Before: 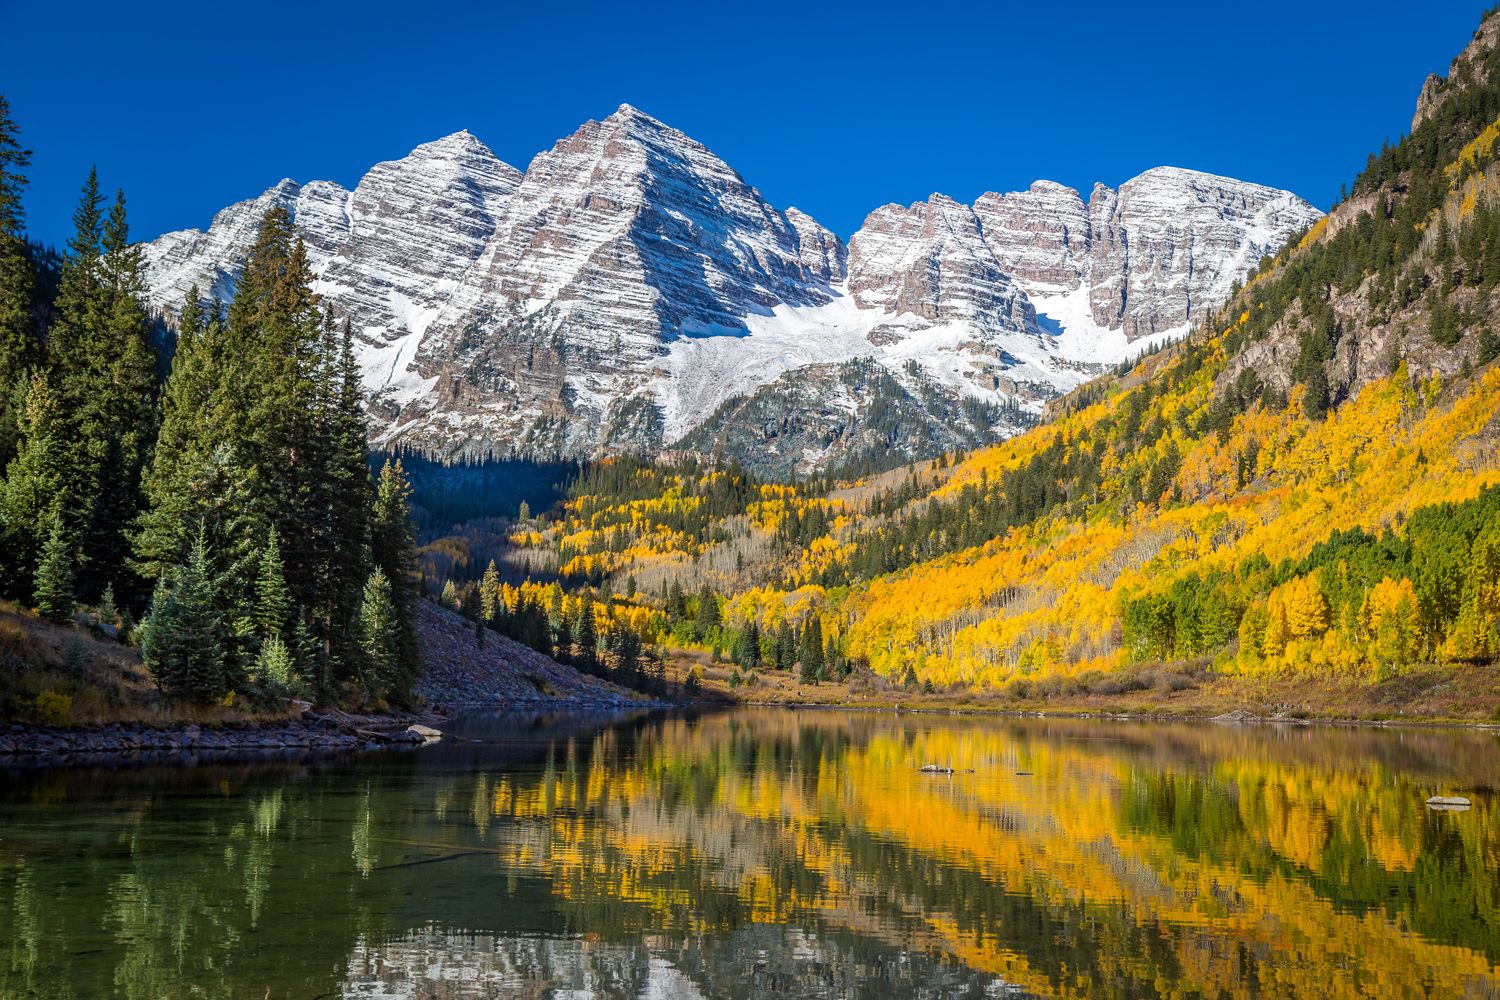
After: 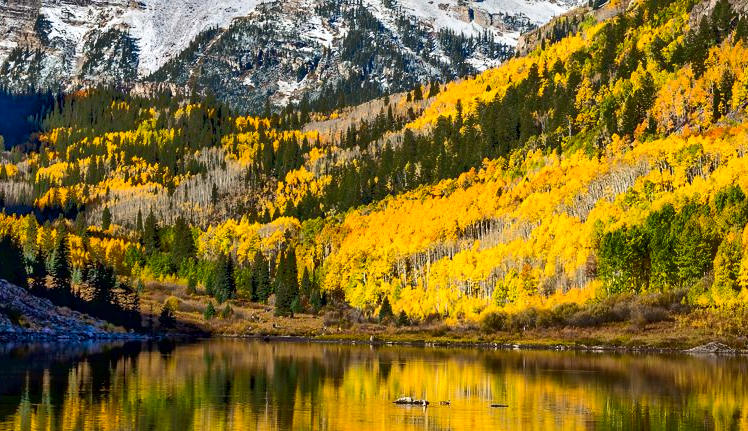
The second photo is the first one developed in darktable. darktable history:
contrast brightness saturation: contrast 0.19, brightness -0.107, saturation 0.211
crop: left 35.02%, top 36.857%, right 15.11%, bottom 20.04%
local contrast: mode bilateral grid, contrast 30, coarseness 26, midtone range 0.2
tone equalizer: -7 EV -0.645 EV, -6 EV 1.03 EV, -5 EV -0.486 EV, -4 EV 0.411 EV, -3 EV 0.423 EV, -2 EV 0.171 EV, -1 EV -0.161 EV, +0 EV -0.379 EV
